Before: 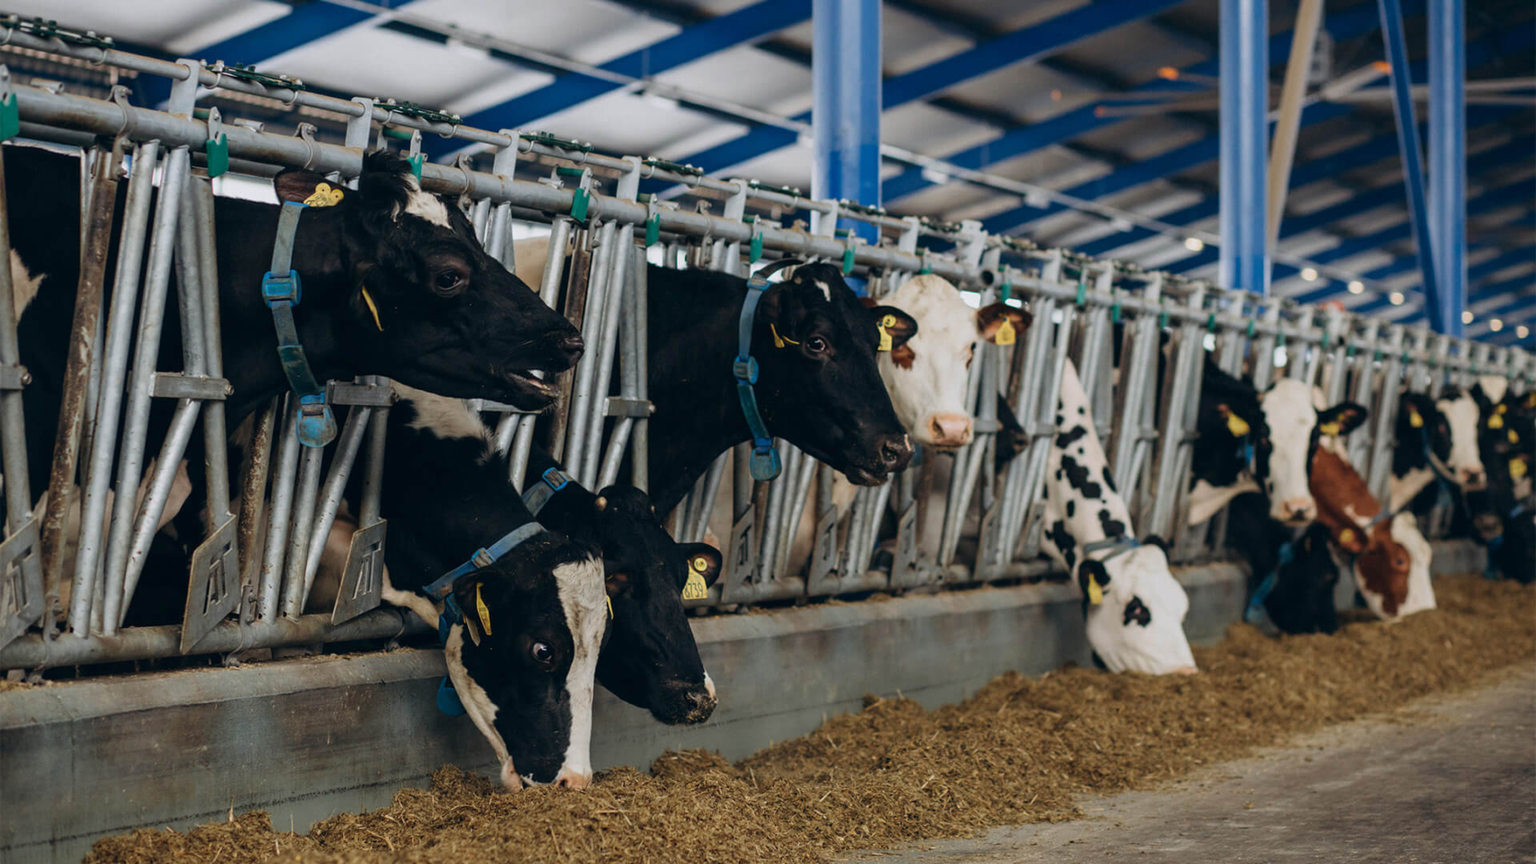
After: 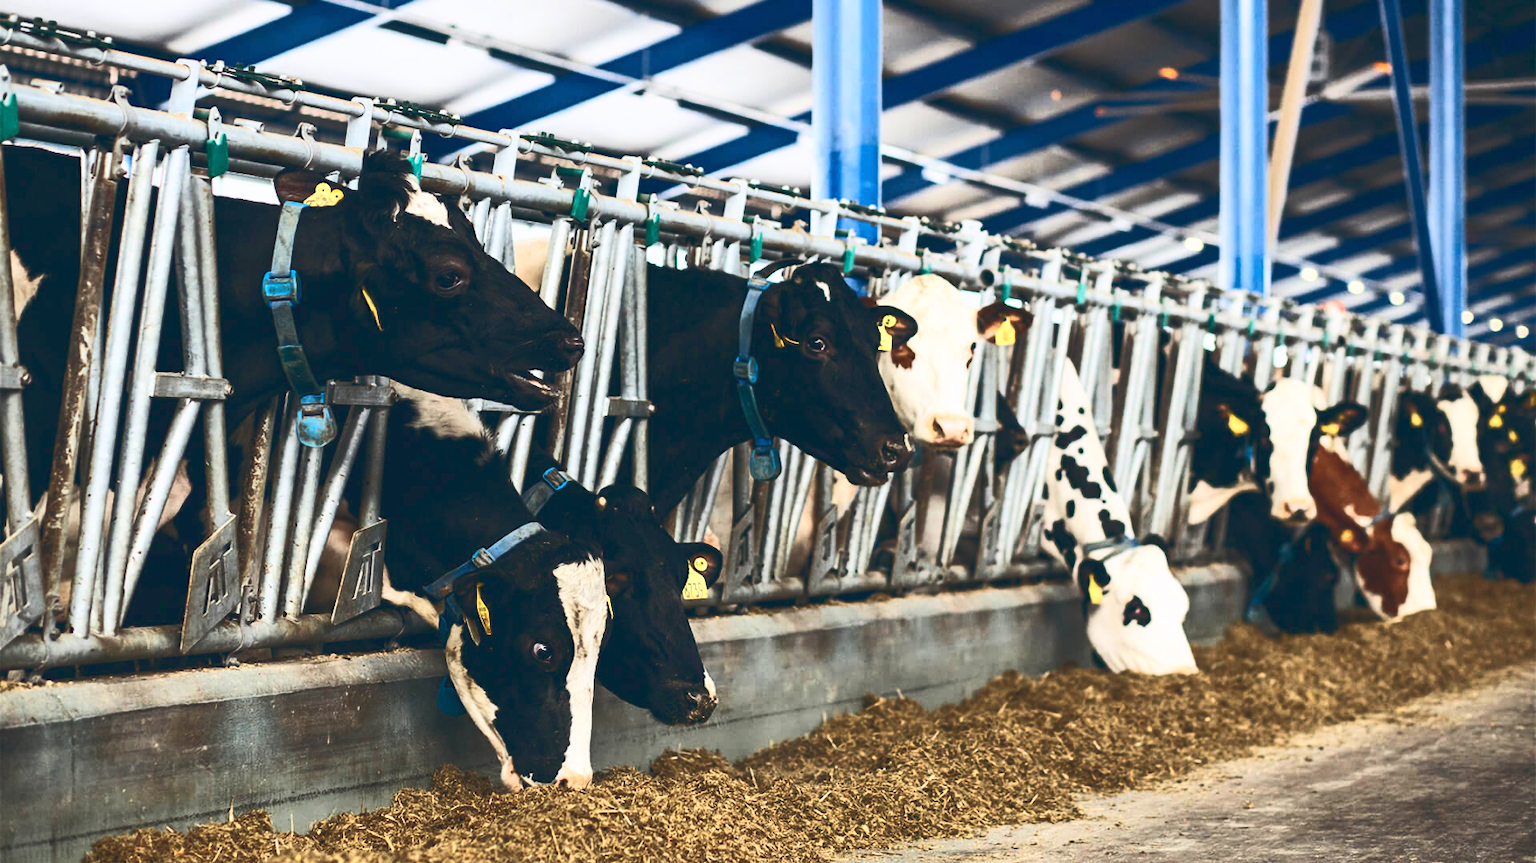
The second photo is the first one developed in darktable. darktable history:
base curve: curves: ch0 [(0, 0.015) (0.085, 0.116) (0.134, 0.298) (0.19, 0.545) (0.296, 0.764) (0.599, 0.982) (1, 1)], preserve colors average RGB
